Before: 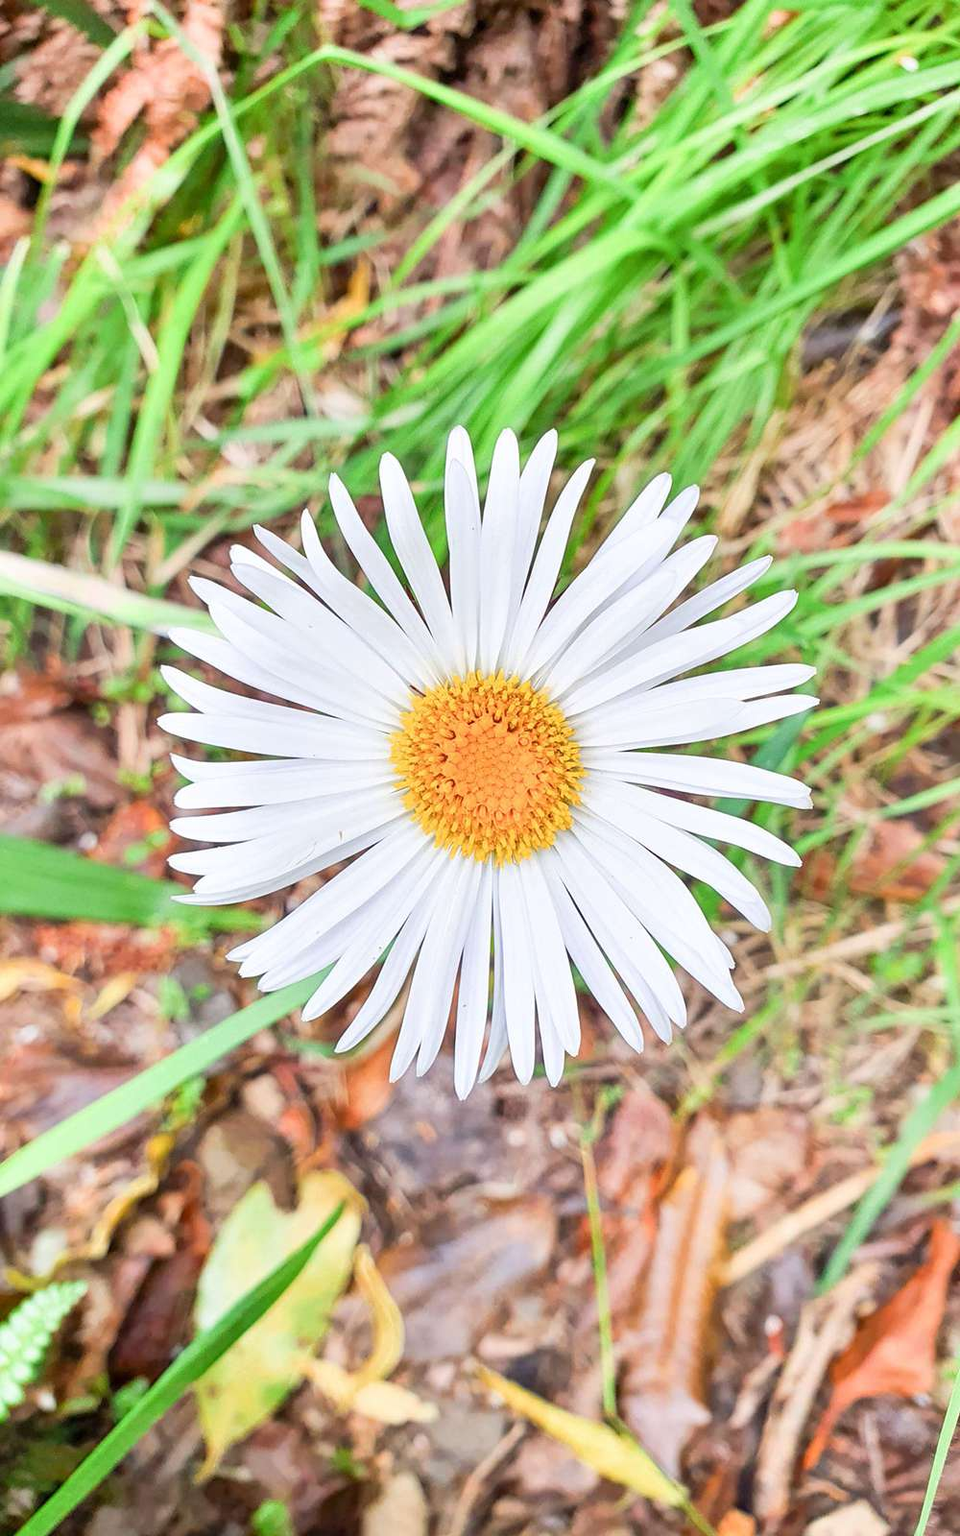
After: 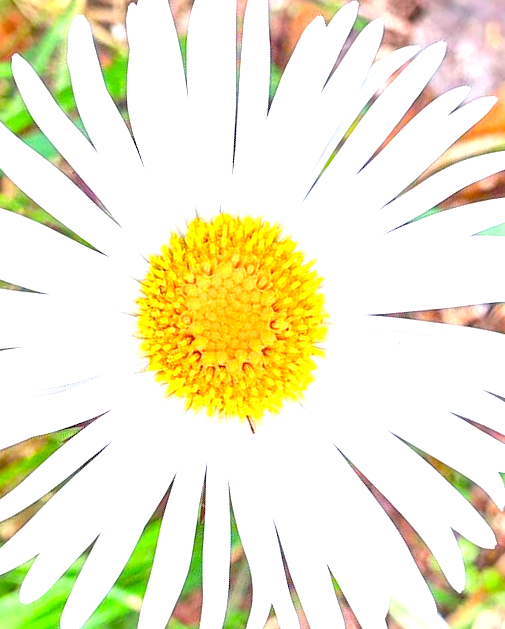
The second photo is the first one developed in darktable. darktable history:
crop and rotate: angle 146.92°, left 9.102%, top 15.625%, right 4.422%, bottom 17.014%
color balance rgb: power › hue 60.54°, perceptual saturation grading › global saturation 19.904%, perceptual brilliance grading › global brilliance 9.184%, perceptual brilliance grading › shadows 15.533%, global vibrance 9.282%
exposure: exposure 0.57 EV, compensate highlight preservation false
